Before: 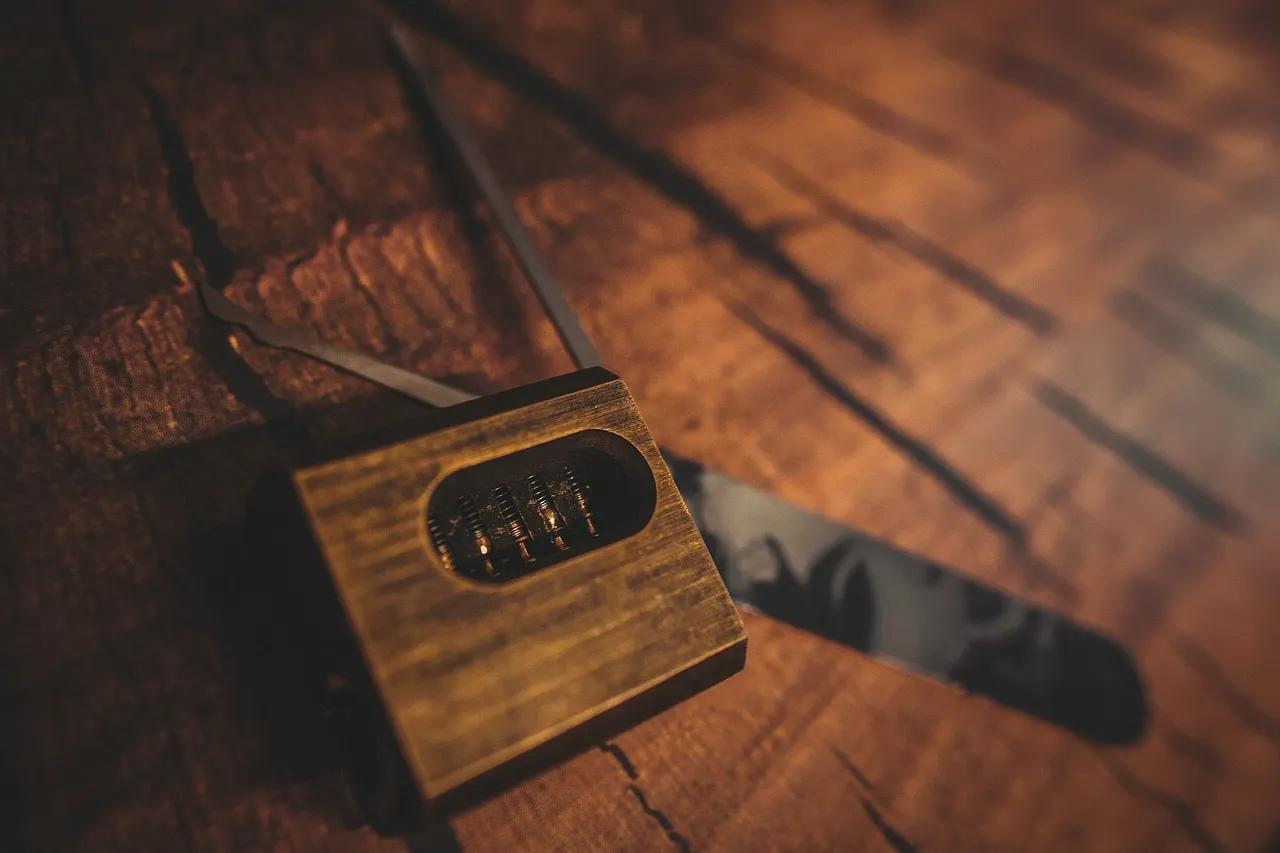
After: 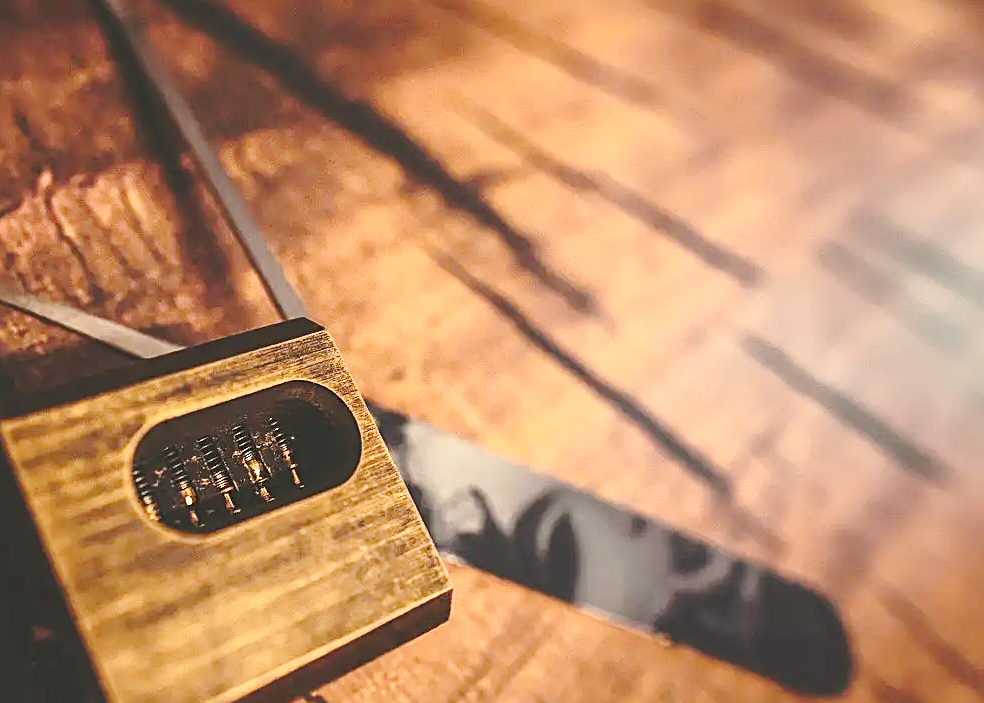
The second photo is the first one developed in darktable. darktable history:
contrast brightness saturation: contrast 0.421, brightness 0.545, saturation -0.196
exposure: black level correction 0.002, compensate highlight preservation false
shadows and highlights: shadows 24.8, highlights -26.49
sharpen: radius 2.532, amount 0.625
tone curve: curves: ch0 [(0.017, 0) (0.107, 0.071) (0.295, 0.264) (0.447, 0.507) (0.54, 0.618) (0.733, 0.791) (0.879, 0.898) (1, 0.97)]; ch1 [(0, 0) (0.393, 0.415) (0.447, 0.448) (0.485, 0.497) (0.523, 0.515) (0.544, 0.55) (0.59, 0.609) (0.686, 0.686) (1, 1)]; ch2 [(0, 0) (0.369, 0.388) (0.449, 0.431) (0.499, 0.5) (0.521, 0.505) (0.53, 0.538) (0.579, 0.601) (0.669, 0.733) (1, 1)], preserve colors none
crop: left 23.111%, top 5.852%, bottom 11.716%
color balance rgb: shadows lift › chroma 2.039%, shadows lift › hue 50.26°, linear chroma grading › global chroma 15.409%, perceptual saturation grading › global saturation 6.816%, perceptual saturation grading › shadows 3.279%, perceptual brilliance grading › global brilliance 20.22%, contrast -9.882%
